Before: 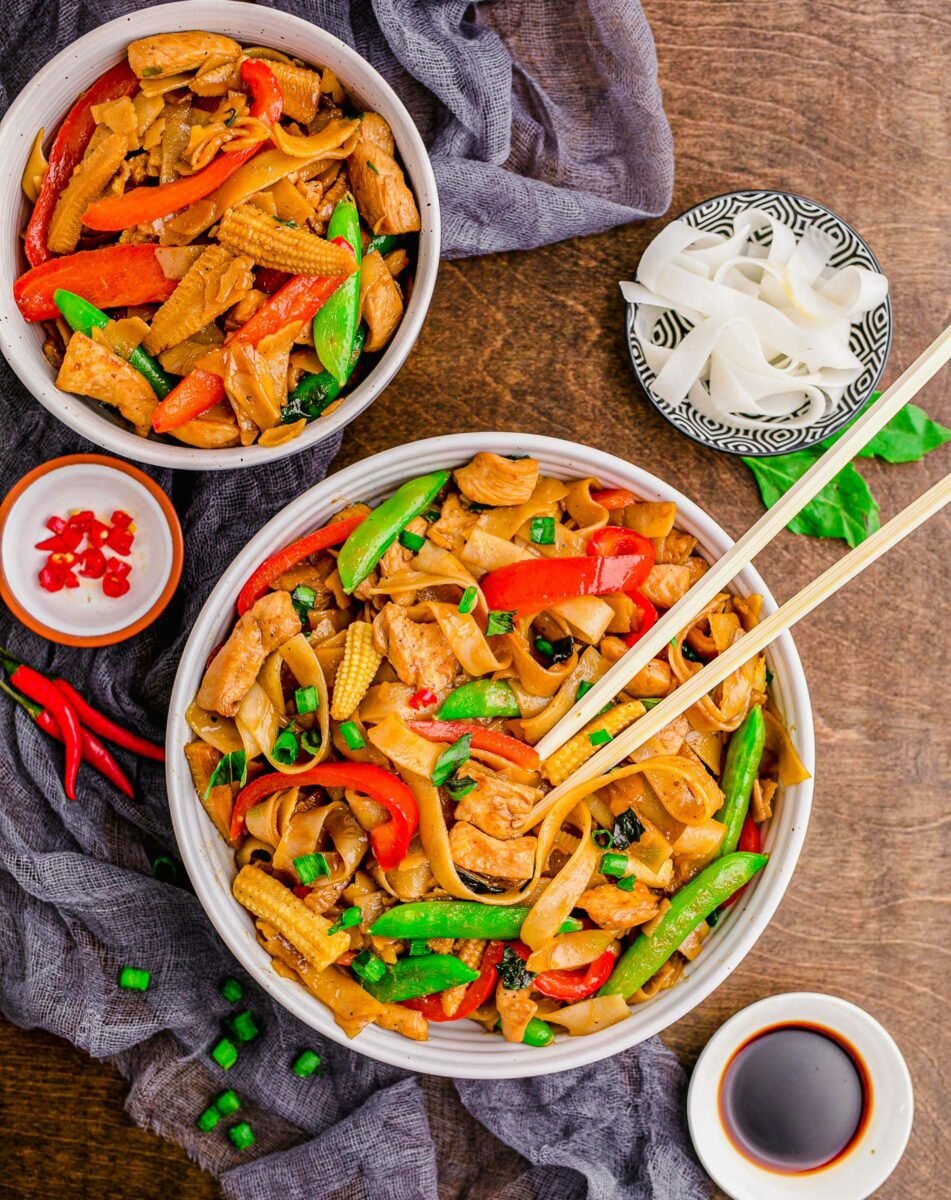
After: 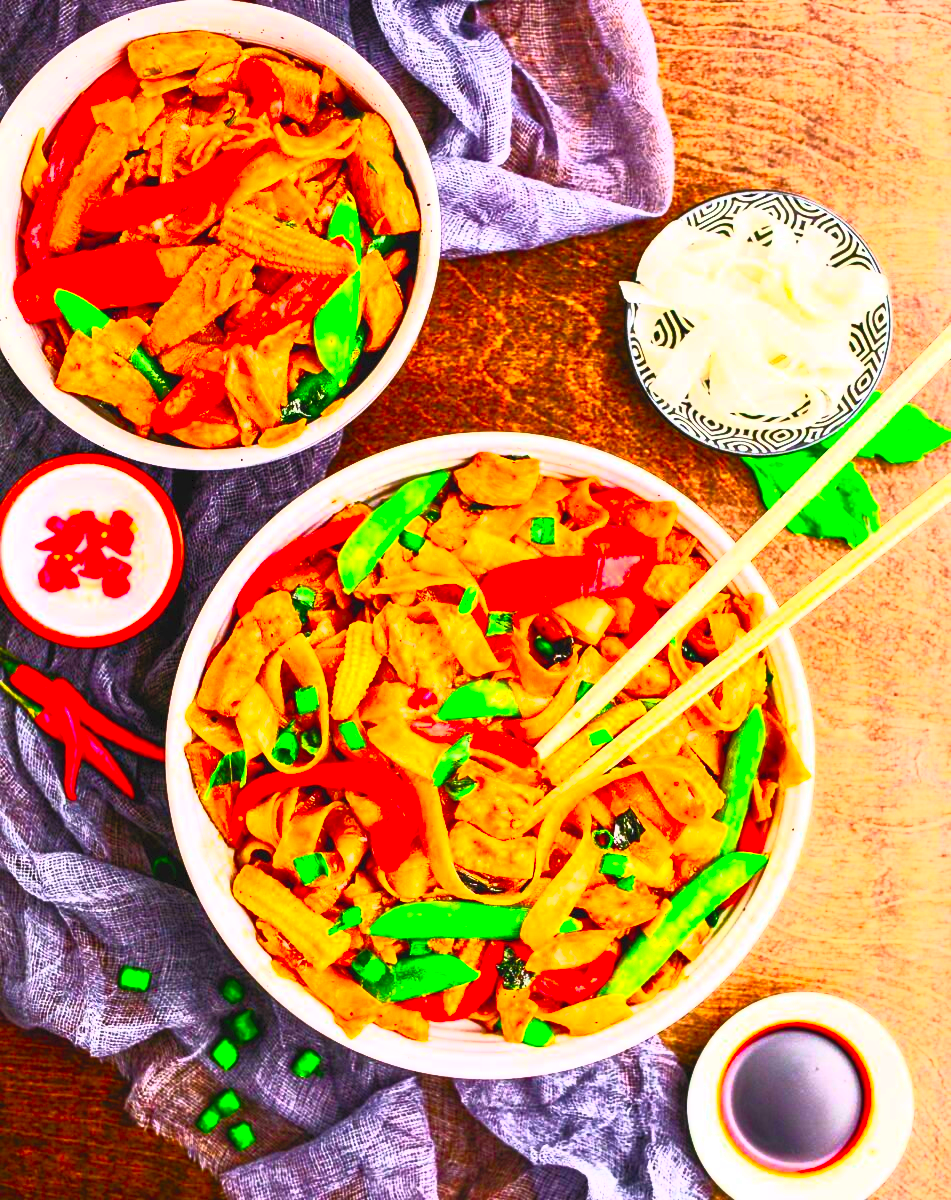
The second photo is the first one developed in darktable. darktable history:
color correction: highlights b* -0.016, saturation 1.36
contrast brightness saturation: contrast 0.988, brightness 0.981, saturation 0.991
